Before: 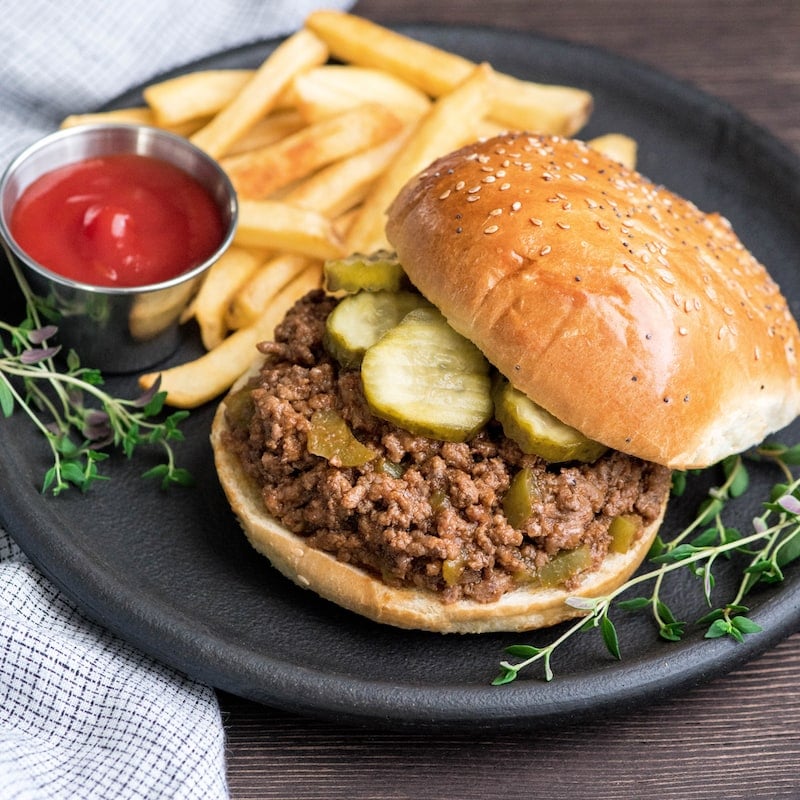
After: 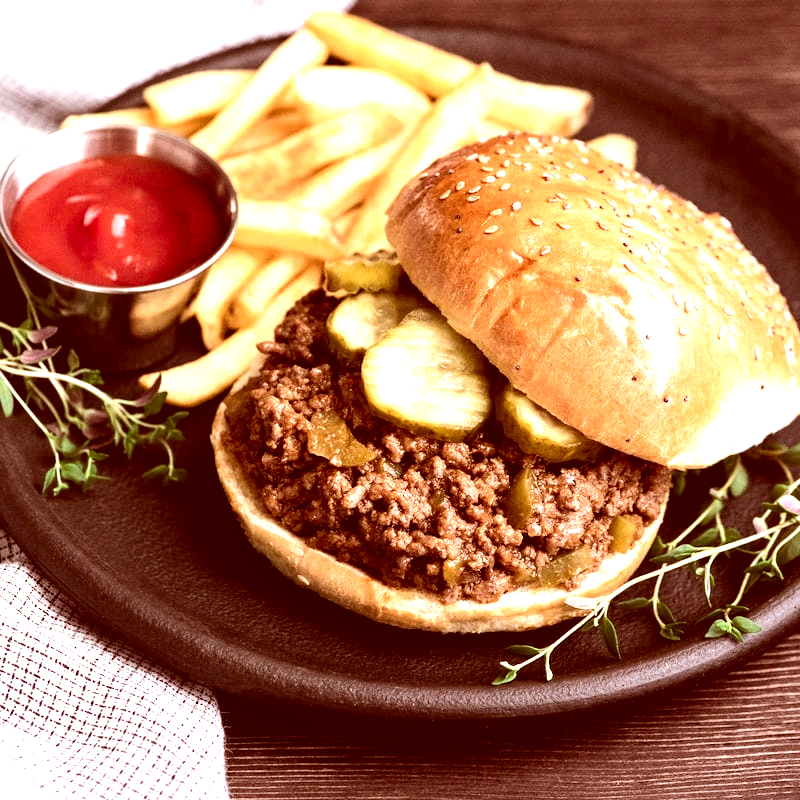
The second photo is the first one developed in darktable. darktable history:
color correction: highlights a* 9.03, highlights b* 8.71, shadows a* 40, shadows b* 40, saturation 0.8
tone equalizer: -8 EV -1.08 EV, -7 EV -1.01 EV, -6 EV -0.867 EV, -5 EV -0.578 EV, -3 EV 0.578 EV, -2 EV 0.867 EV, -1 EV 1.01 EV, +0 EV 1.08 EV, edges refinement/feathering 500, mask exposure compensation -1.57 EV, preserve details no
